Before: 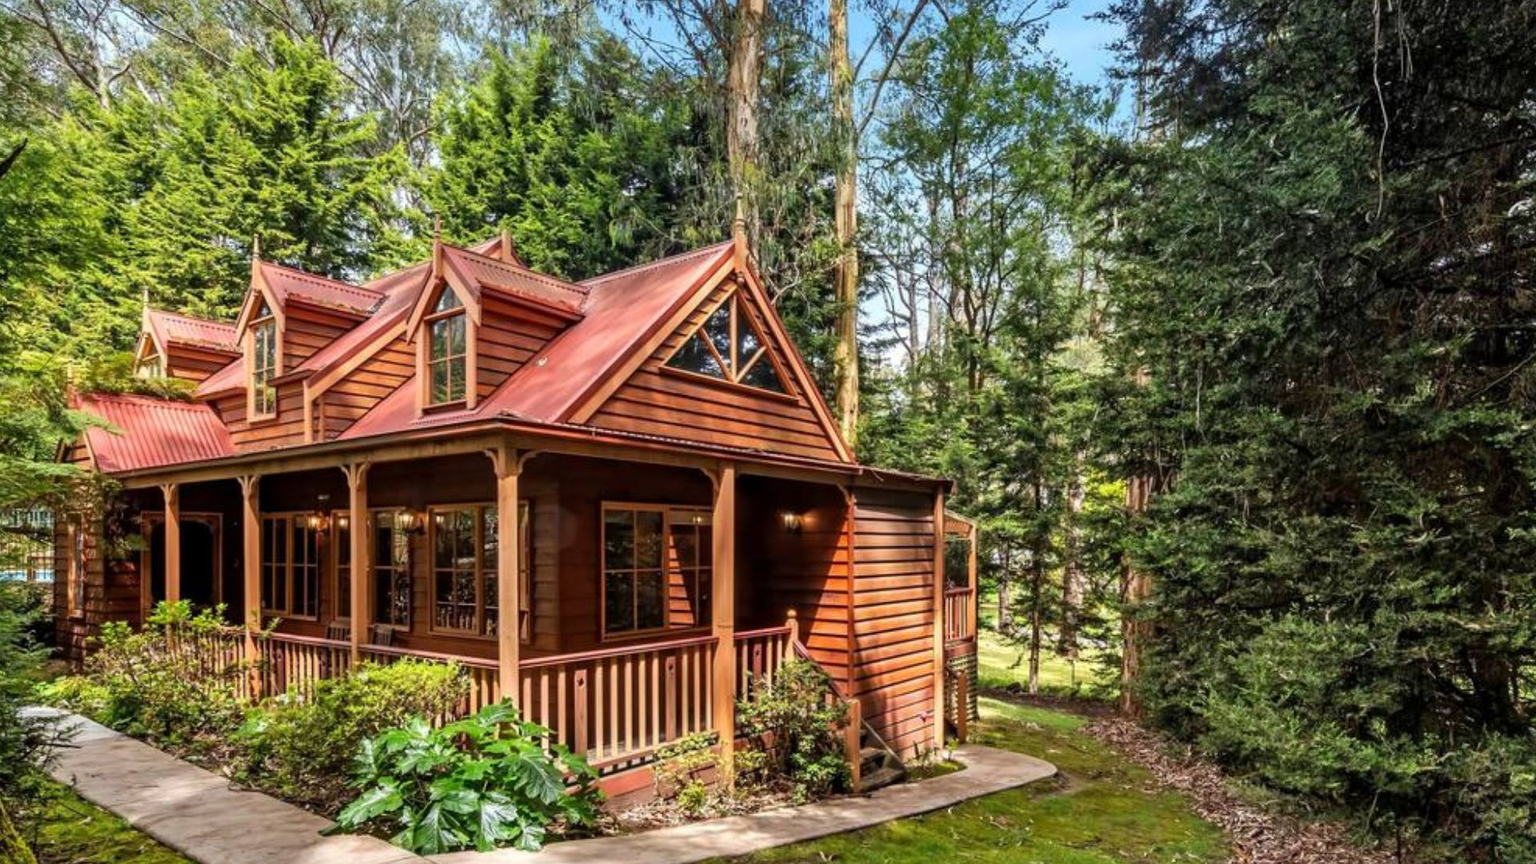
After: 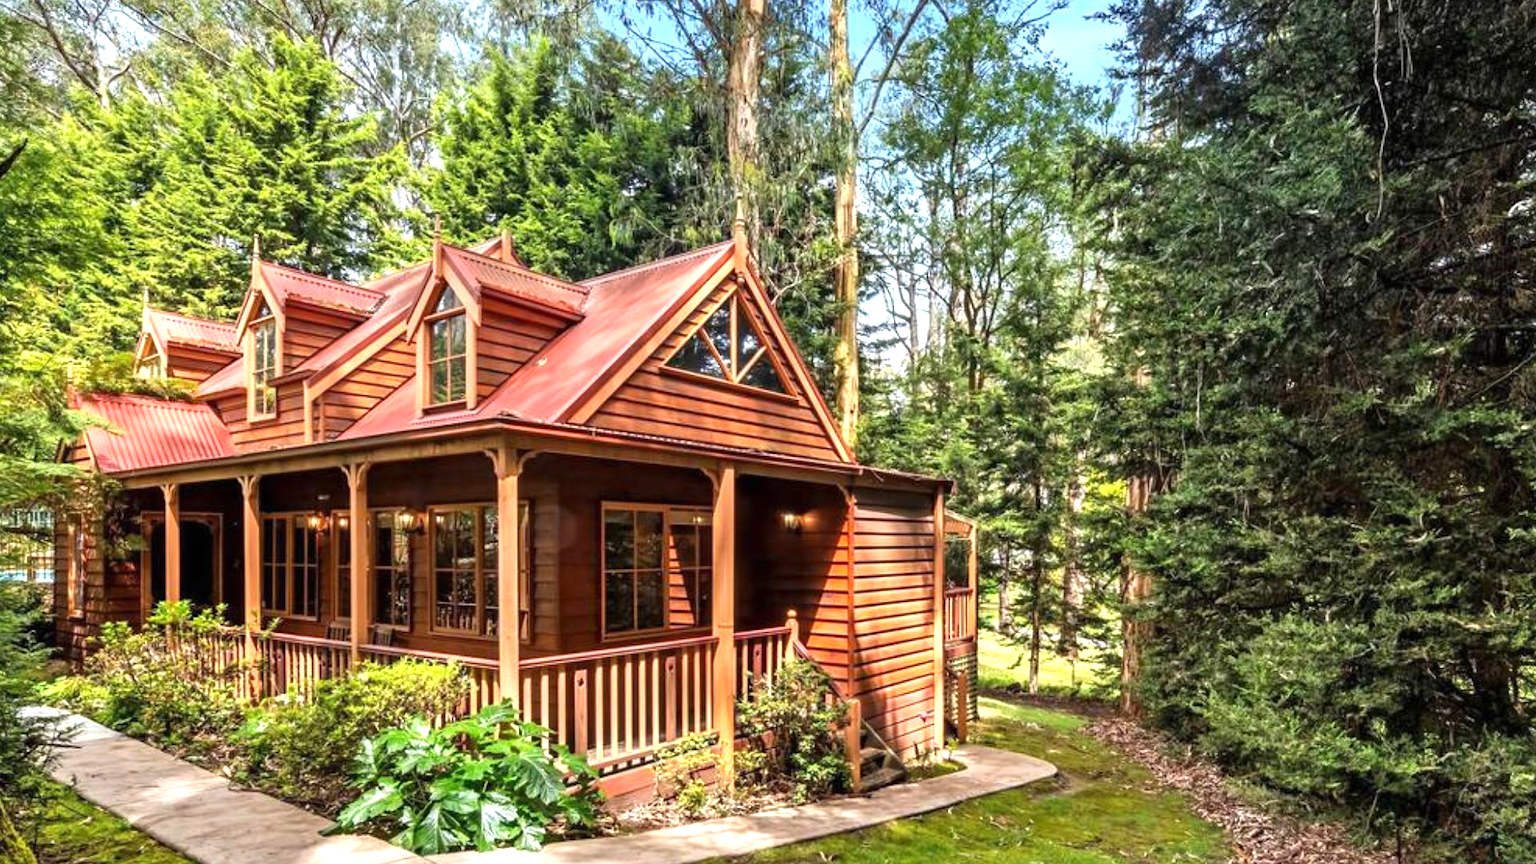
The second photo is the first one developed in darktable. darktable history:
exposure: black level correction 0, exposure 0.696 EV, compensate exposure bias true, compensate highlight preservation false
